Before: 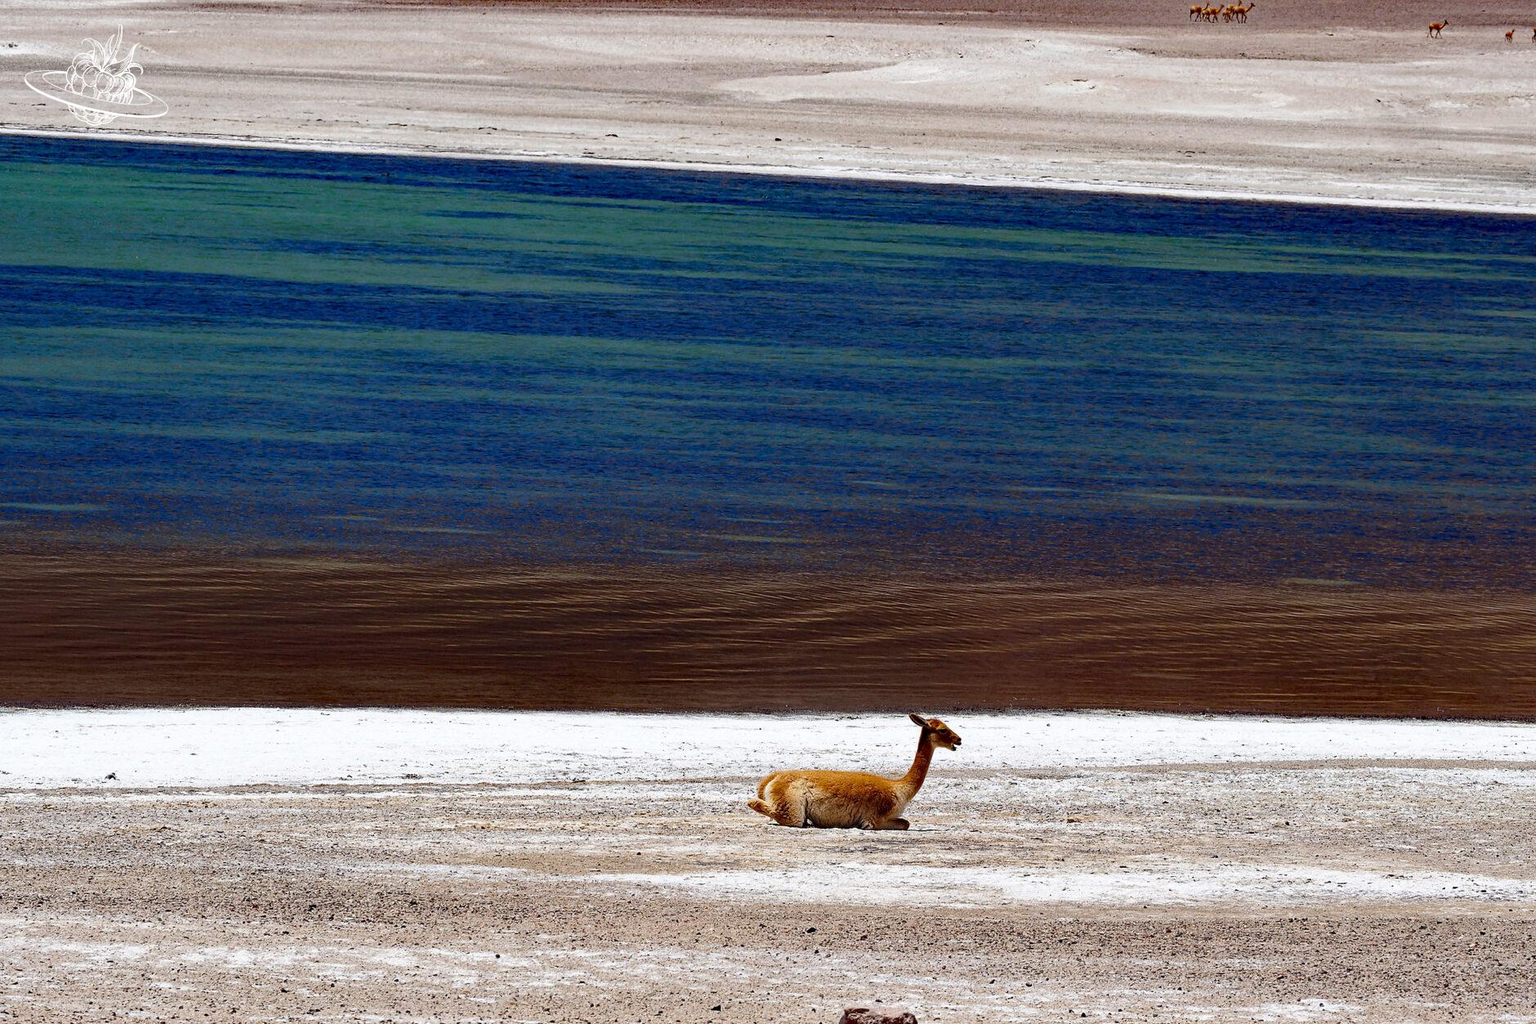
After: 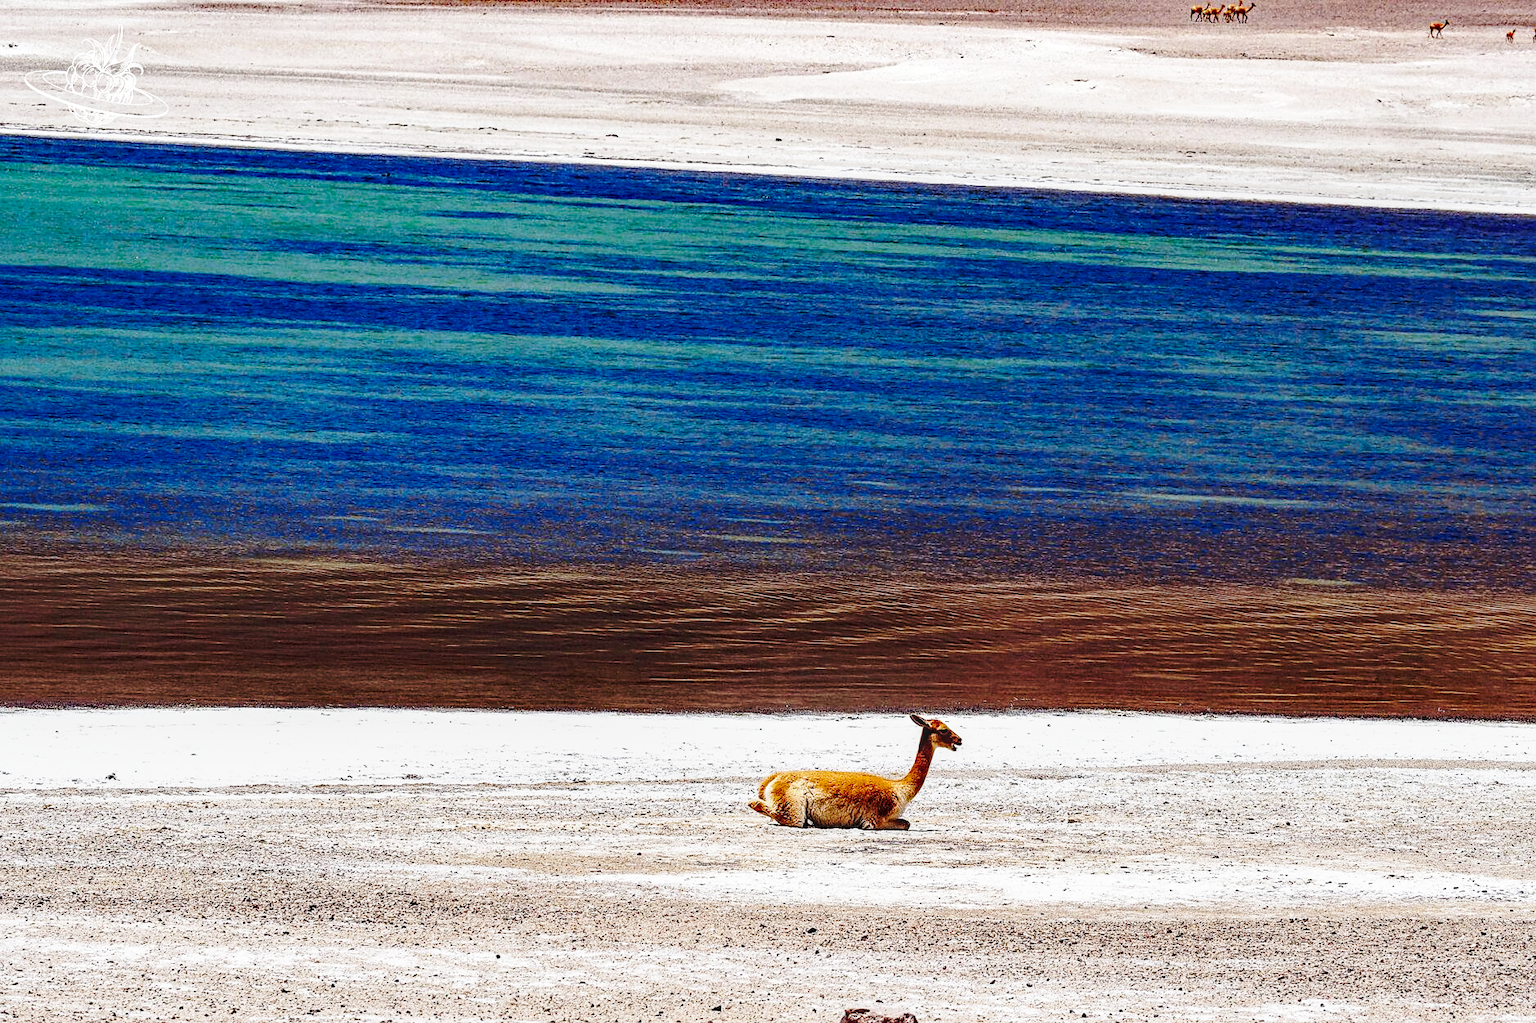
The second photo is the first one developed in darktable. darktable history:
local contrast: on, module defaults
sharpen: amount 0.215
base curve: curves: ch0 [(0, 0) (0.032, 0.037) (0.105, 0.228) (0.435, 0.76) (0.856, 0.983) (1, 1)], preserve colors none
